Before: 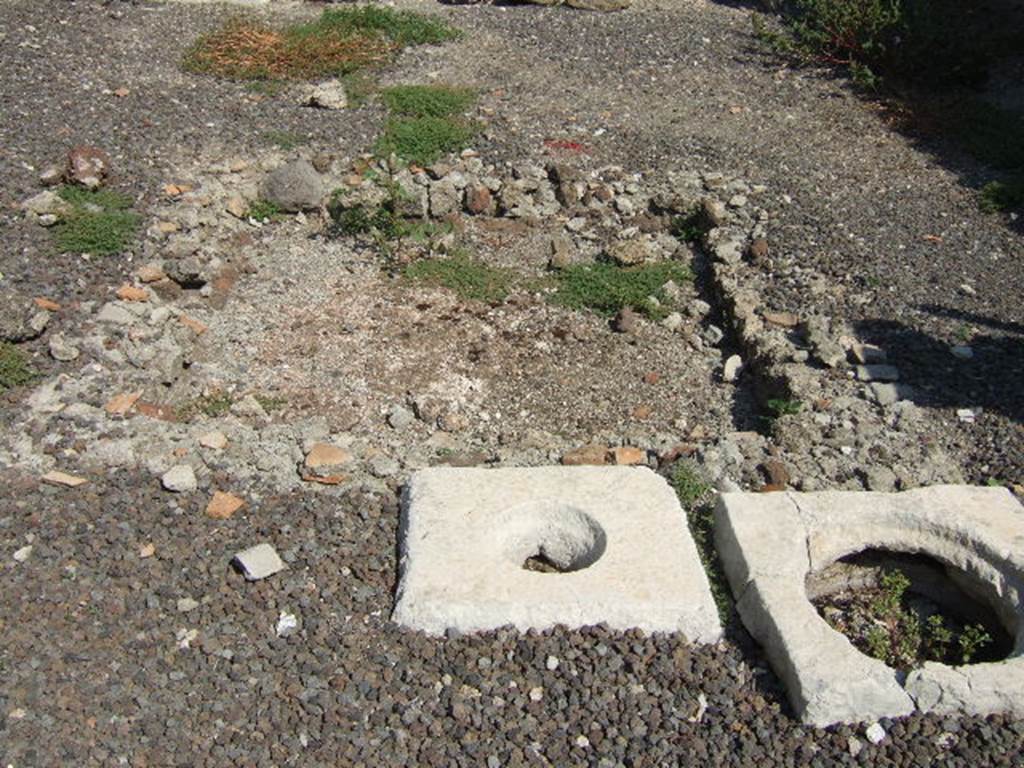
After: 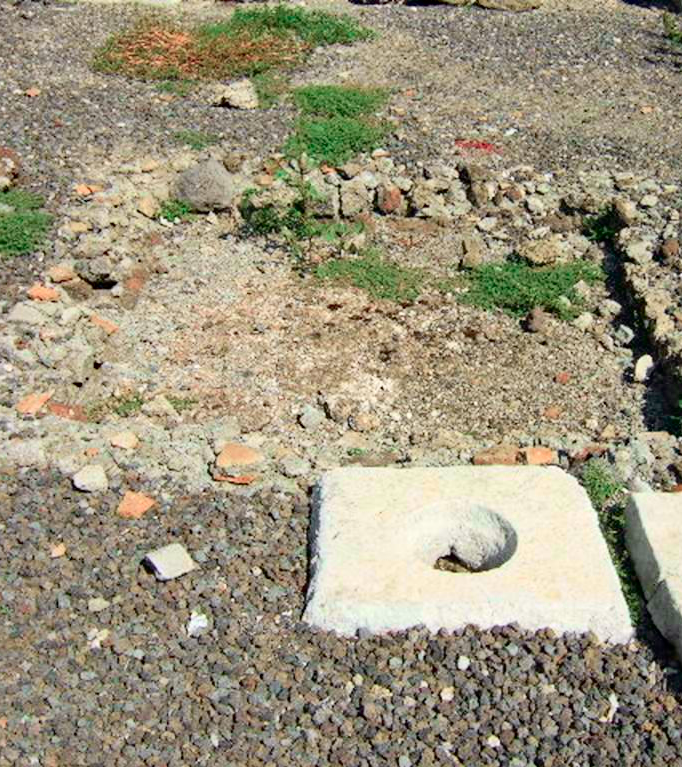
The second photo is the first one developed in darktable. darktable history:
tone curve: curves: ch0 [(0, 0) (0.051, 0.027) (0.096, 0.071) (0.219, 0.248) (0.428, 0.52) (0.596, 0.713) (0.727, 0.823) (0.859, 0.924) (1, 1)]; ch1 [(0, 0) (0.1, 0.038) (0.318, 0.221) (0.413, 0.325) (0.454, 0.41) (0.493, 0.478) (0.503, 0.501) (0.516, 0.515) (0.548, 0.575) (0.561, 0.596) (0.594, 0.647) (0.666, 0.701) (1, 1)]; ch2 [(0, 0) (0.453, 0.44) (0.479, 0.476) (0.504, 0.5) (0.52, 0.526) (0.557, 0.585) (0.583, 0.608) (0.824, 0.815) (1, 1)], color space Lab, independent channels, preserve colors none
haze removal: compatibility mode true, adaptive false
crop and rotate: left 8.786%, right 24.548%
